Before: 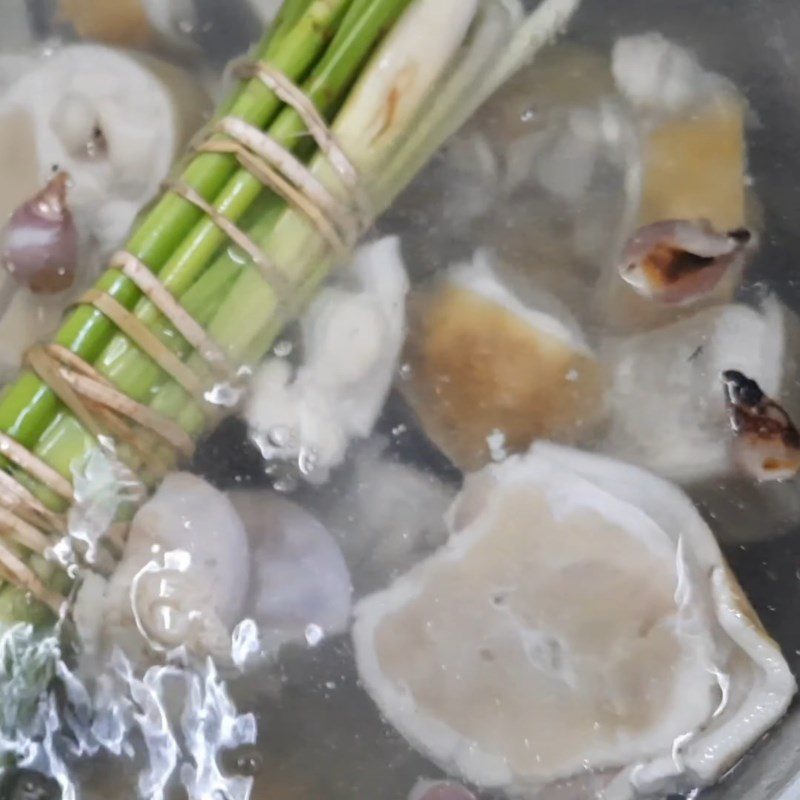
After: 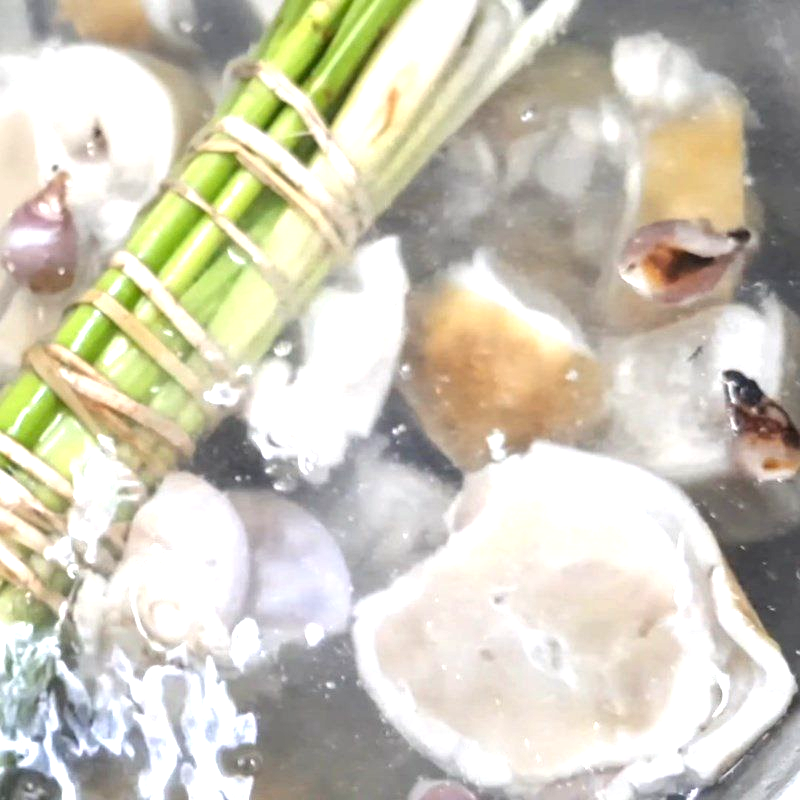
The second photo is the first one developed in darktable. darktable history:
local contrast: on, module defaults
tone equalizer: on, module defaults
exposure: black level correction 0, exposure 1.099 EV, compensate highlight preservation false
